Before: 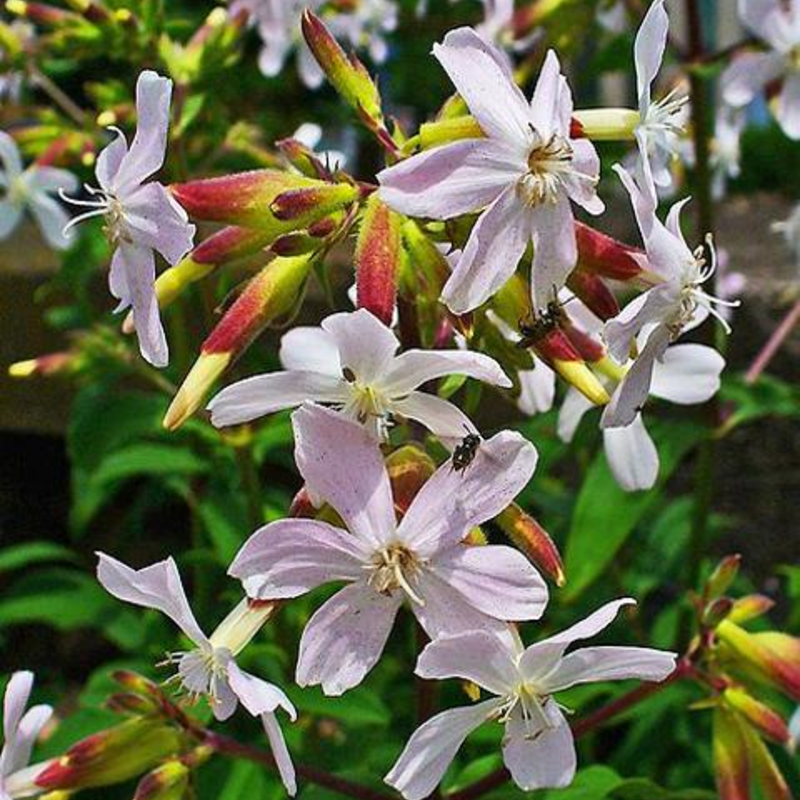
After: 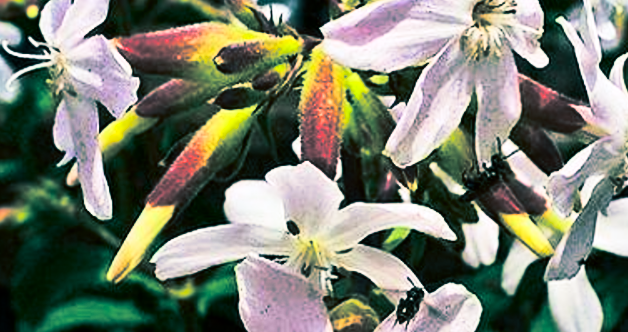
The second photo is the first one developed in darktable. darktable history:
crop: left 7.036%, top 18.398%, right 14.379%, bottom 40.043%
split-toning: shadows › hue 186.43°, highlights › hue 49.29°, compress 30.29%
contrast brightness saturation: contrast 0.4, brightness 0.05, saturation 0.25
